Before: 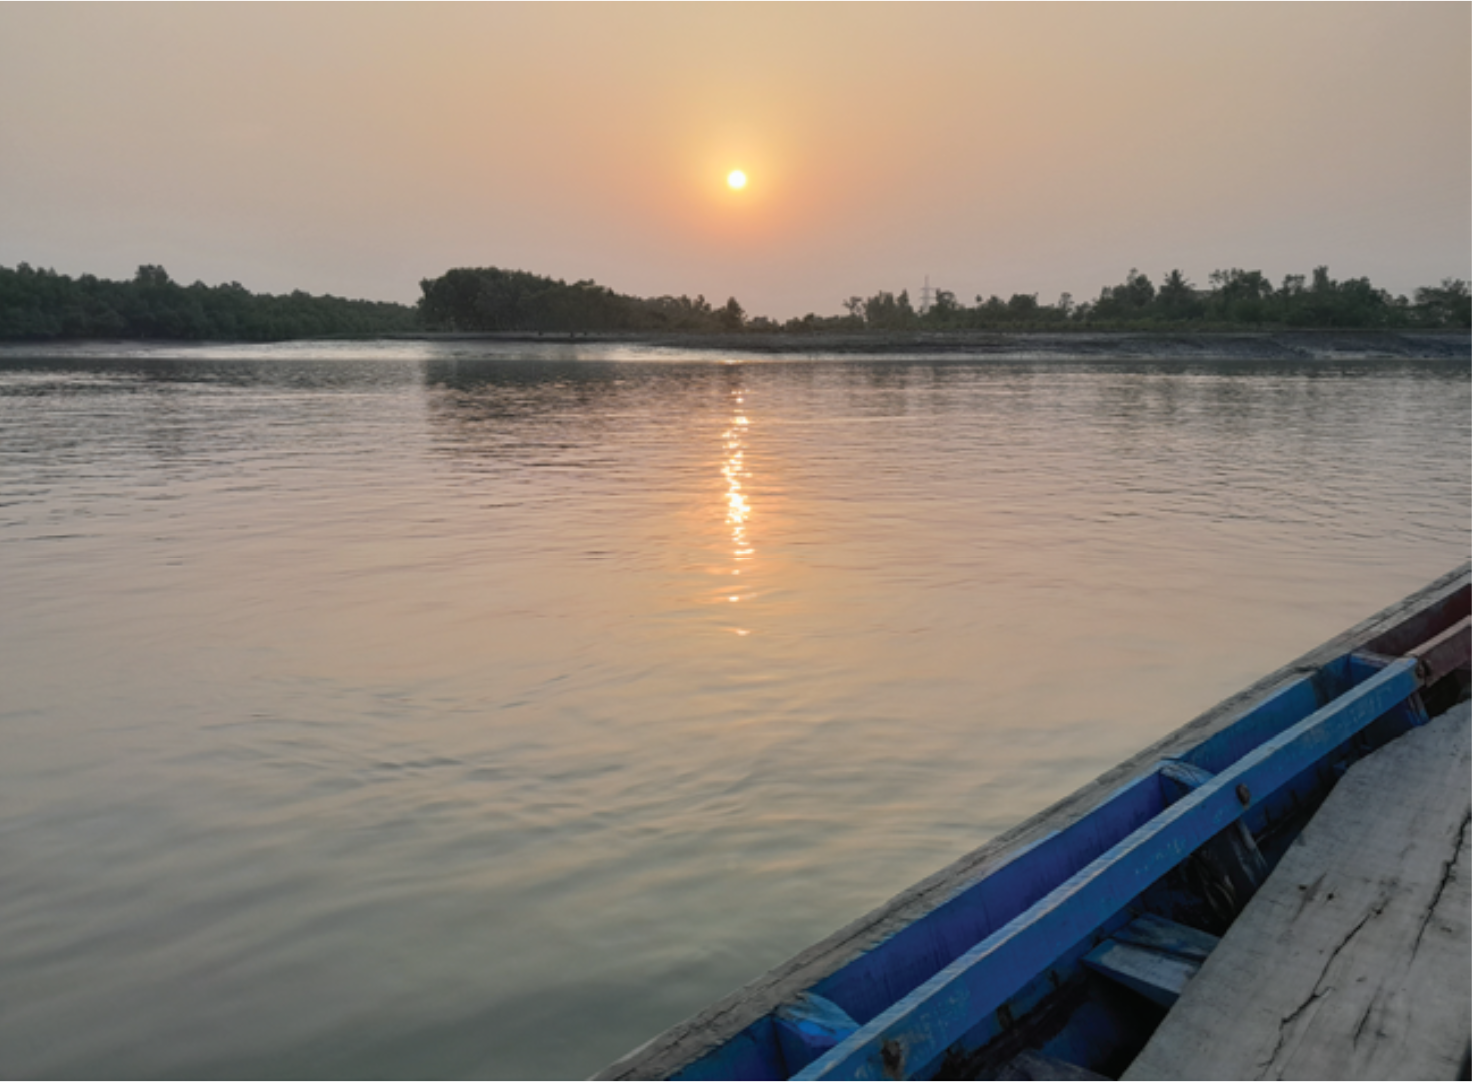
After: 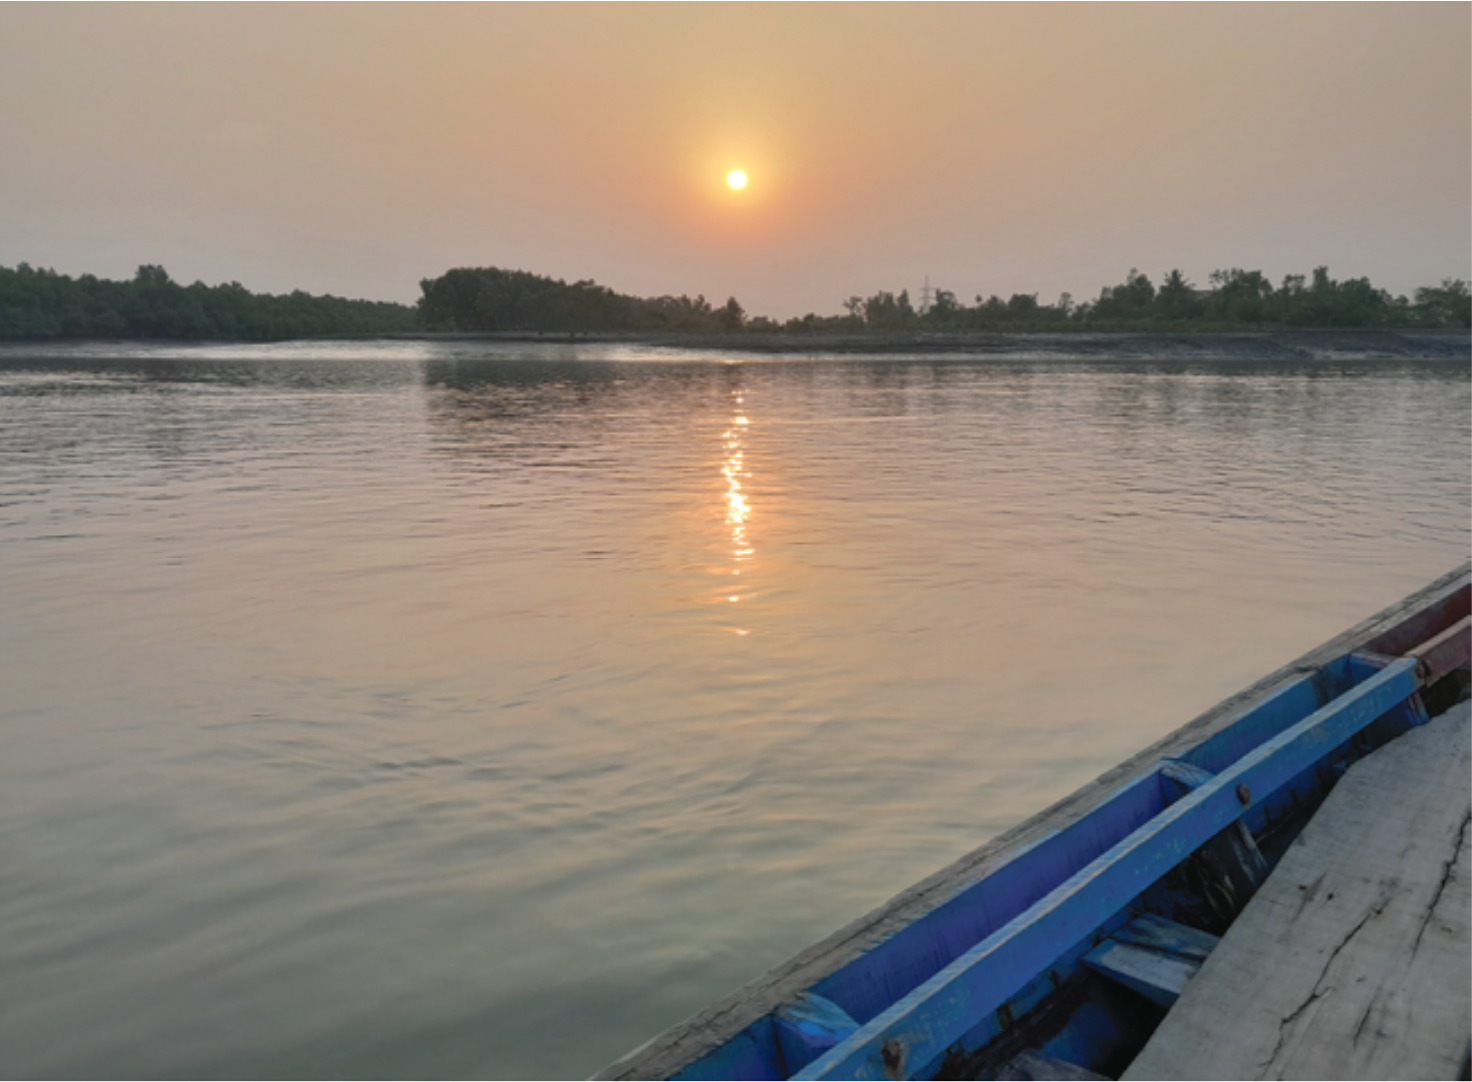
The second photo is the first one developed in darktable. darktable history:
color balance rgb: perceptual saturation grading › global saturation -12.642%, perceptual brilliance grading › global brilliance 3.018%, global vibrance 20%
shadows and highlights: on, module defaults
